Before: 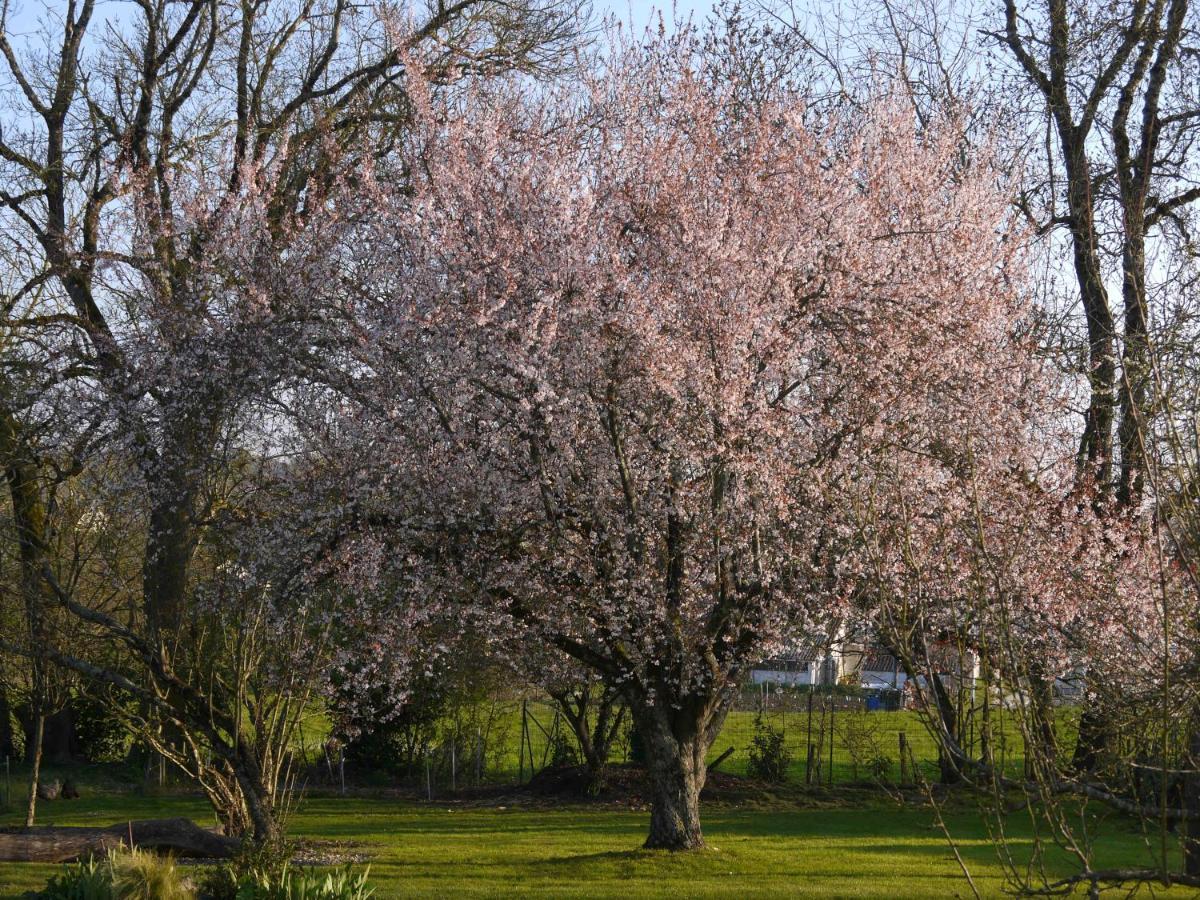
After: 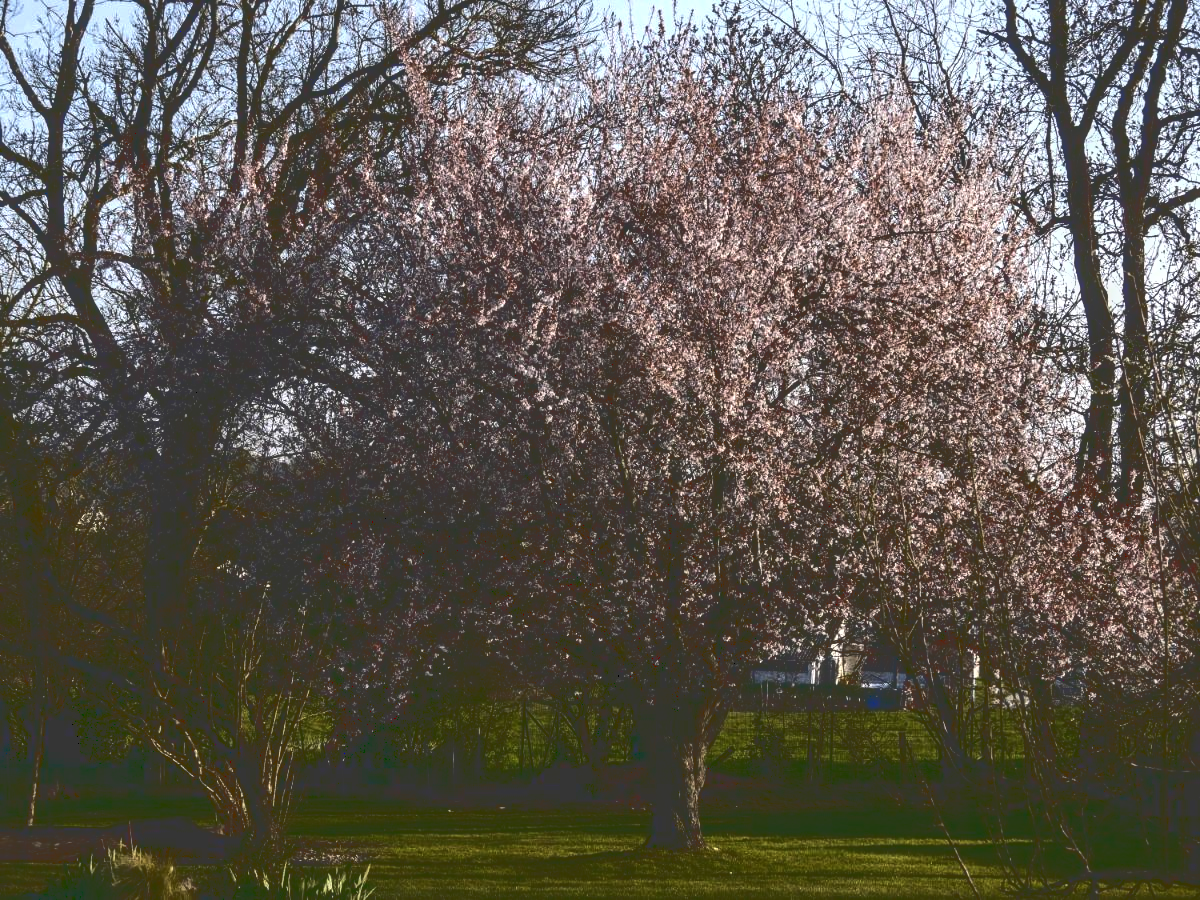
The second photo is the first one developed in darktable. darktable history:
local contrast: on, module defaults
base curve: curves: ch0 [(0, 0.036) (0.083, 0.04) (0.804, 1)]
